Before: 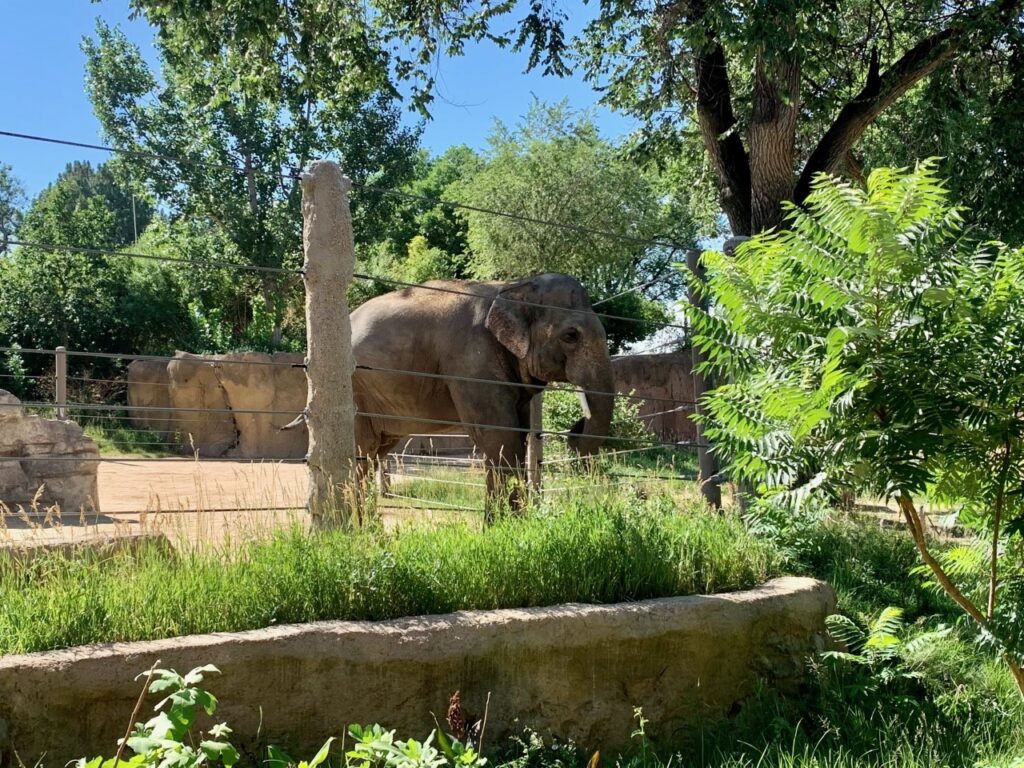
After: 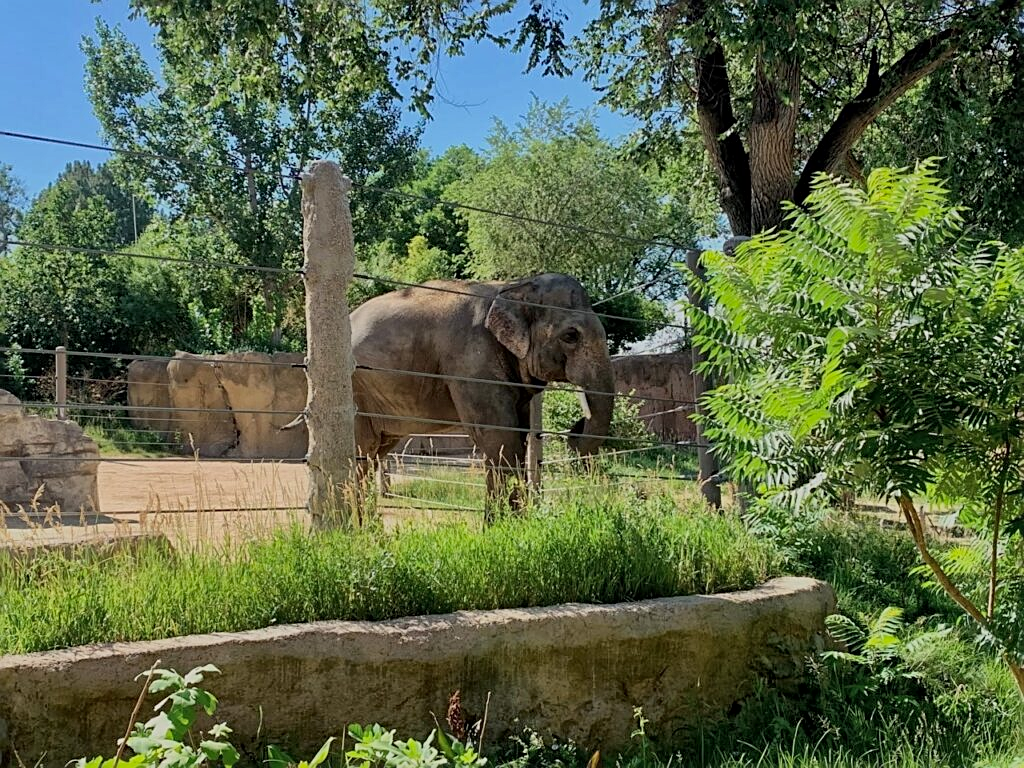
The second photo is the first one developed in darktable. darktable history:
sharpen: on, module defaults
global tonemap: drago (1, 100), detail 1
